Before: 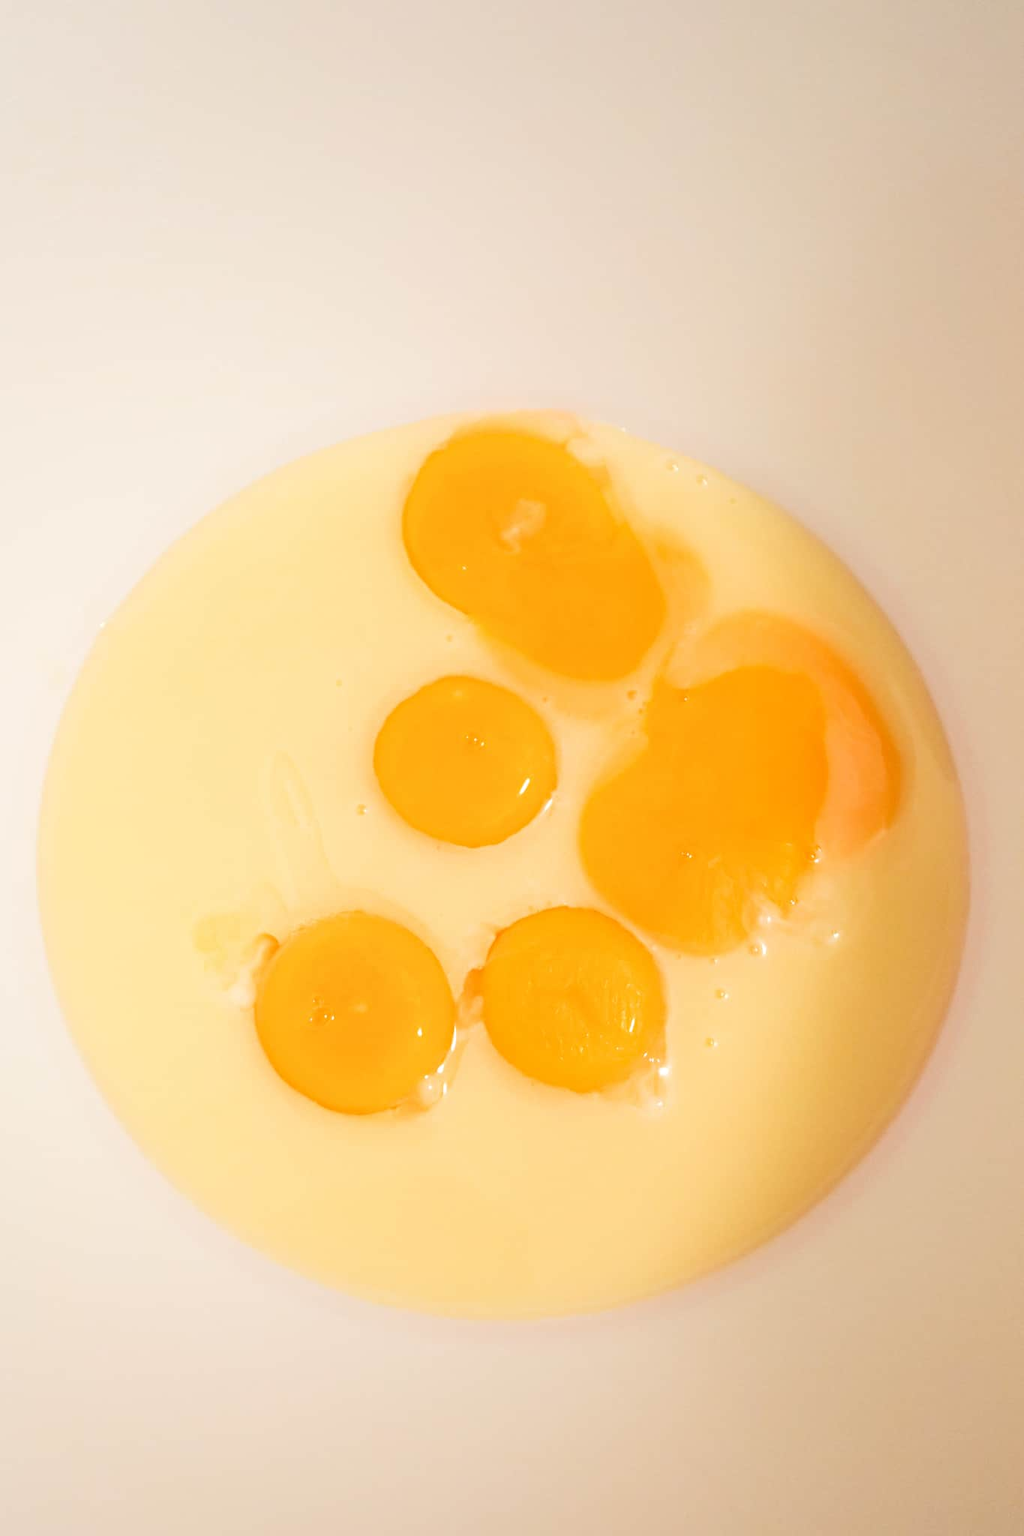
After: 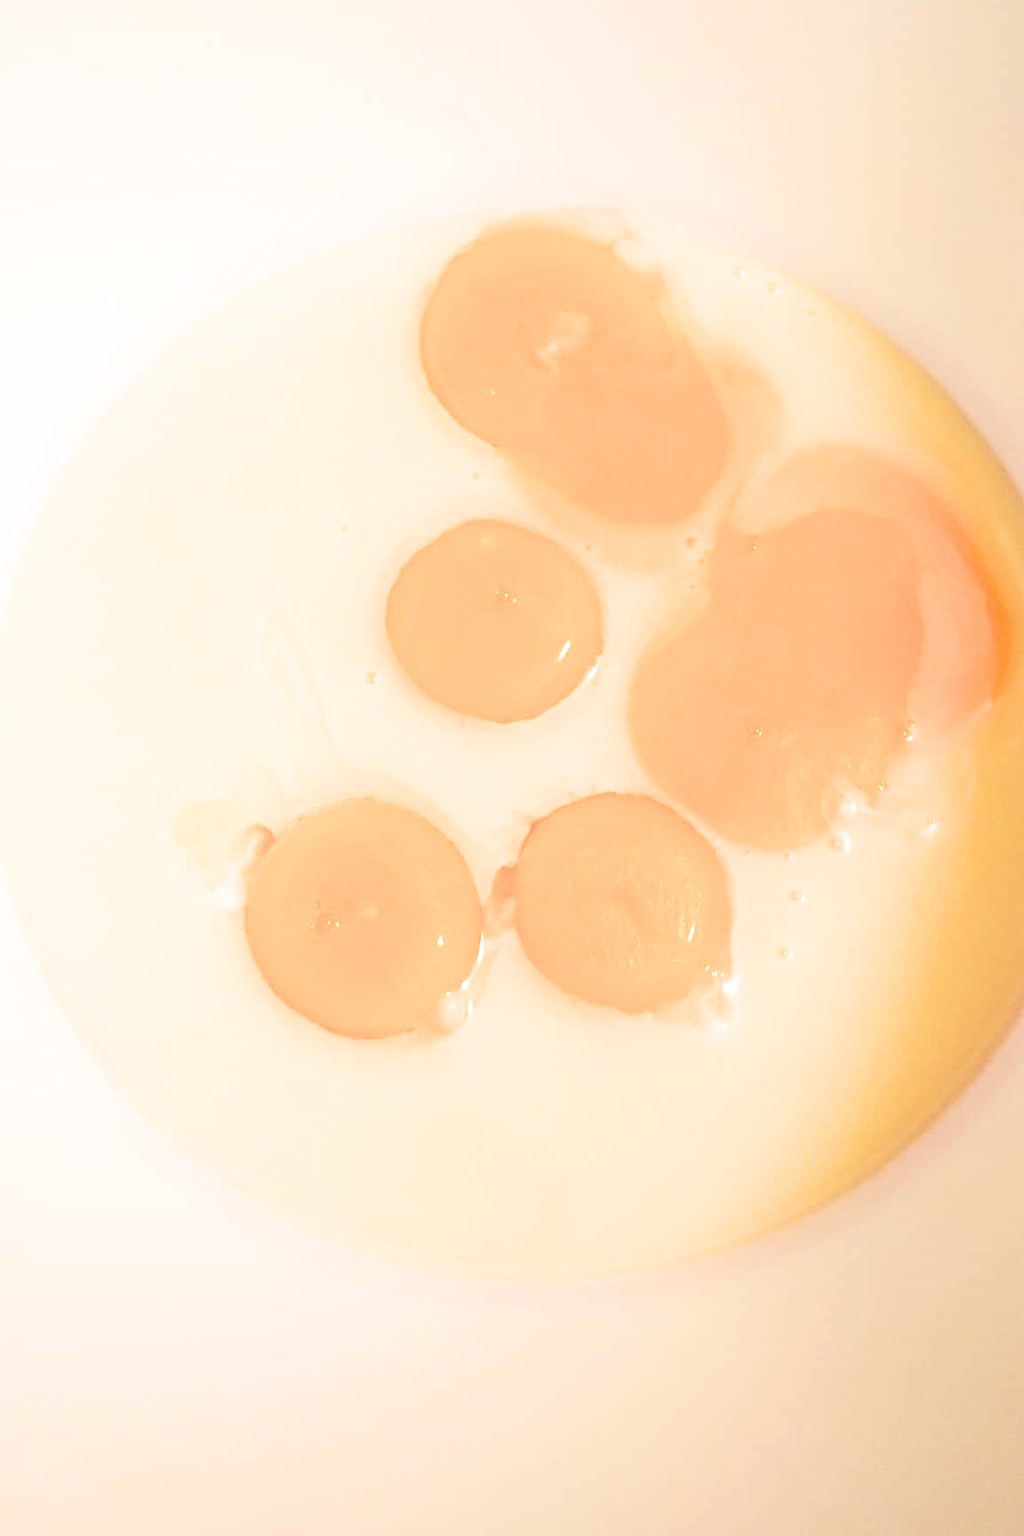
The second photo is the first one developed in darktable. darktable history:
exposure: compensate highlight preservation false
filmic rgb: black relative exposure -3.66 EV, white relative exposure 2.44 EV, hardness 3.29, color science v6 (2022)
crop and rotate: left 4.654%, top 15.406%, right 10.664%
